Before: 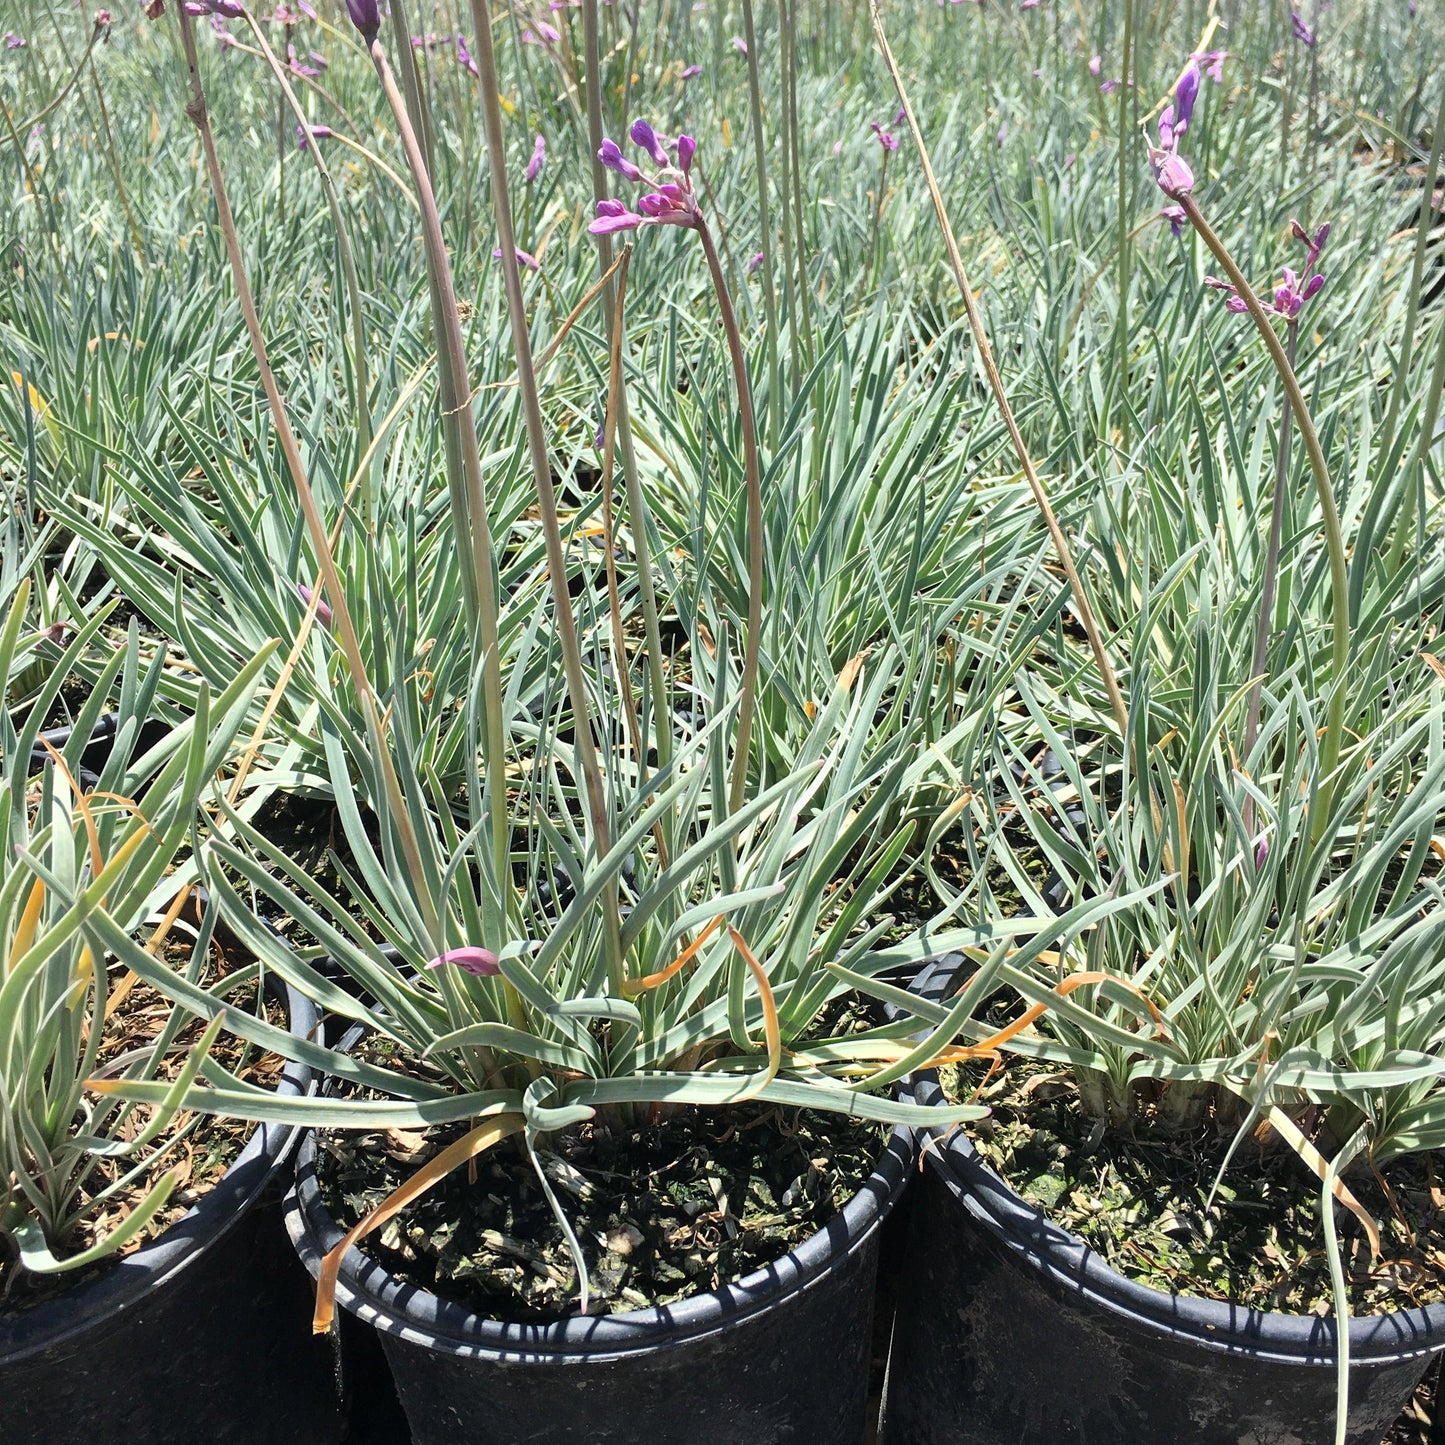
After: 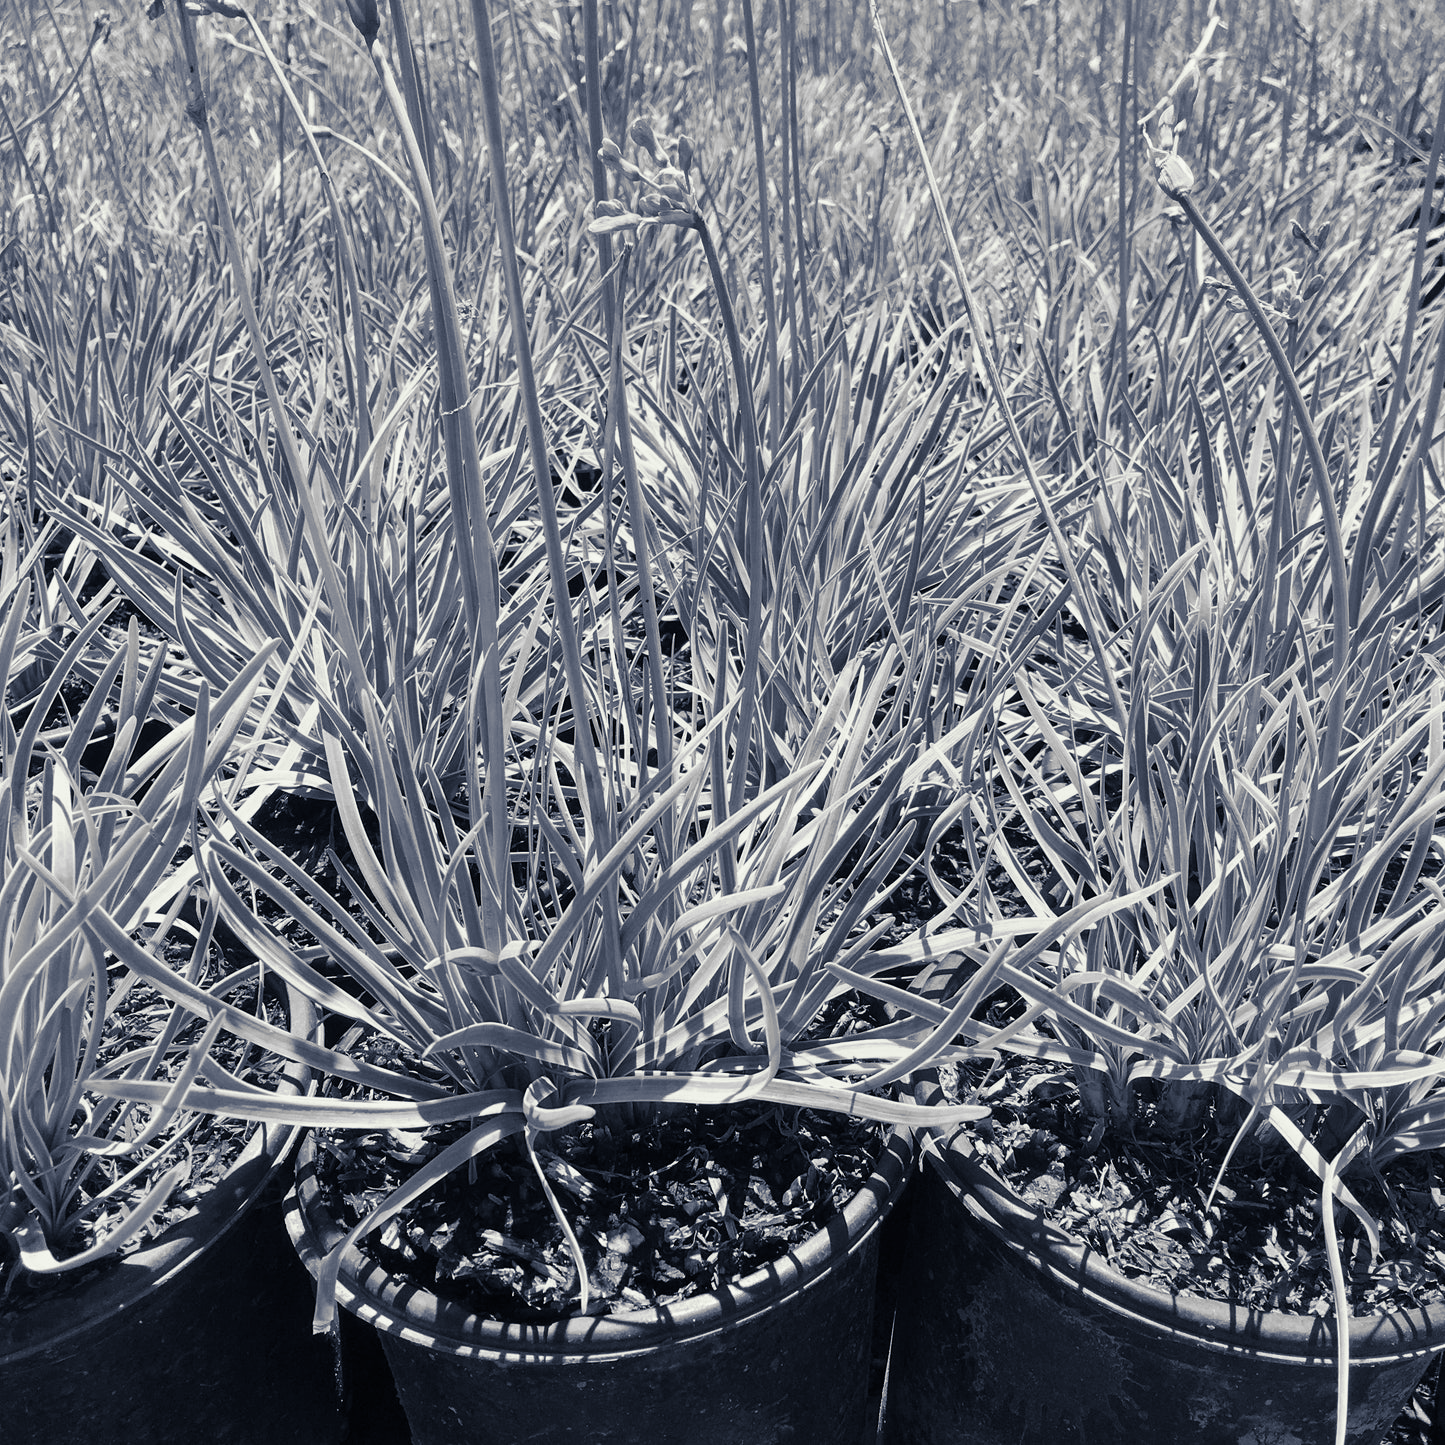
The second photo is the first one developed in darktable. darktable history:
split-toning: shadows › hue 230.4°
color calibration: output gray [0.28, 0.41, 0.31, 0], gray › normalize channels true, illuminant same as pipeline (D50), adaptation XYZ, x 0.346, y 0.359, gamut compression 0
